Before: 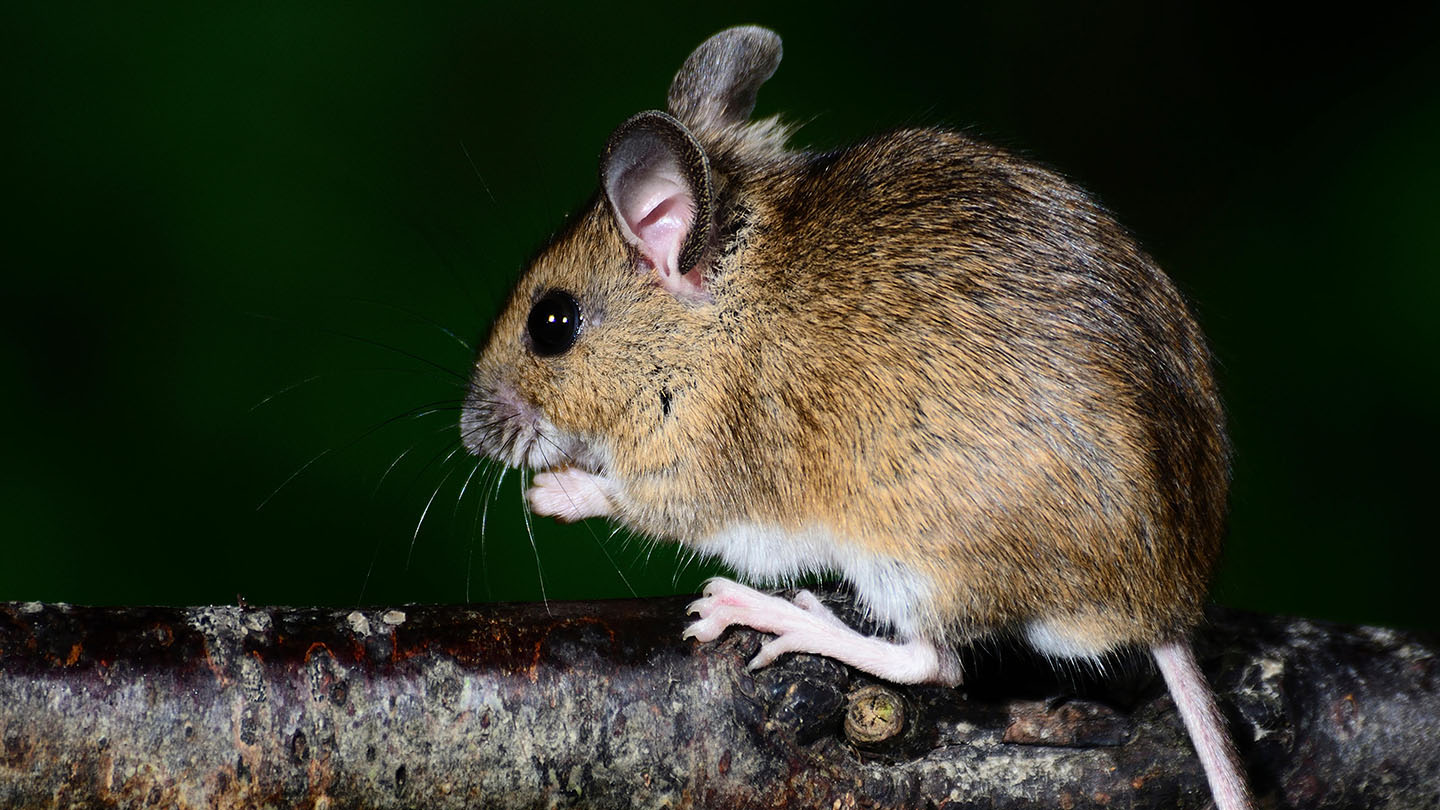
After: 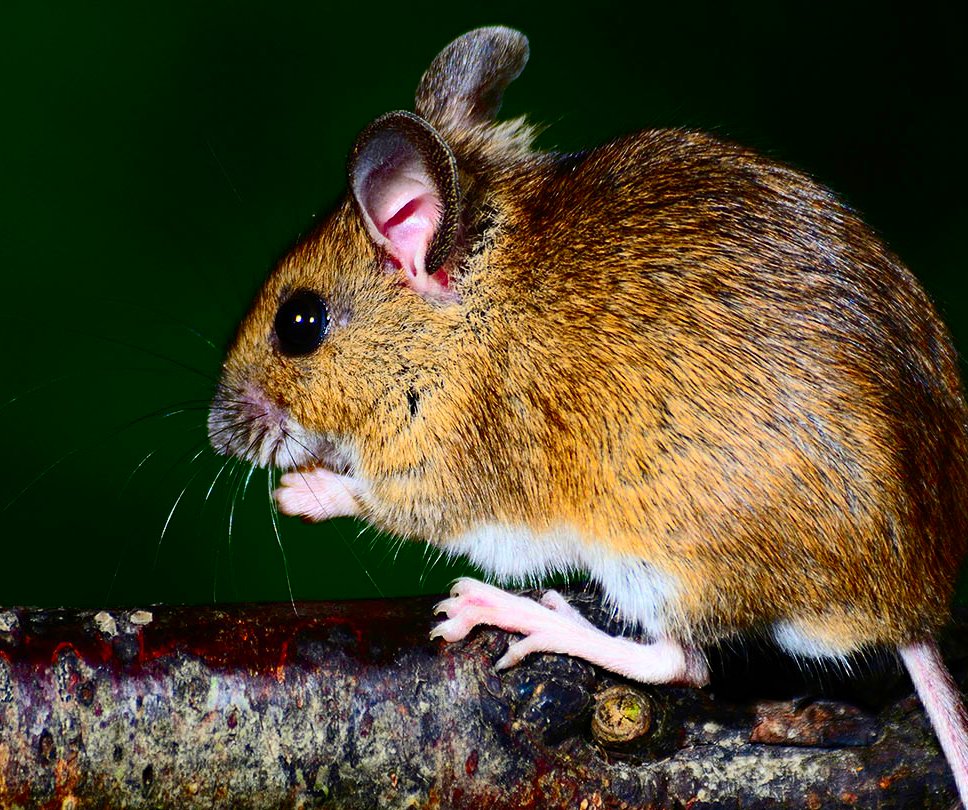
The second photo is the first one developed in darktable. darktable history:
contrast brightness saturation: contrast 0.257, brightness 0.014, saturation 0.854
haze removal: adaptive false
crop and rotate: left 17.603%, right 15.146%
levels: levels [0, 0.478, 1]
tone equalizer: -8 EV -0.001 EV, -7 EV 0.001 EV, -6 EV -0.003 EV, -5 EV -0.004 EV, -4 EV -0.08 EV, -3 EV -0.221 EV, -2 EV -0.259 EV, -1 EV 0.101 EV, +0 EV 0.33 EV, smoothing diameter 2.05%, edges refinement/feathering 22.84, mask exposure compensation -1.57 EV, filter diffusion 5
